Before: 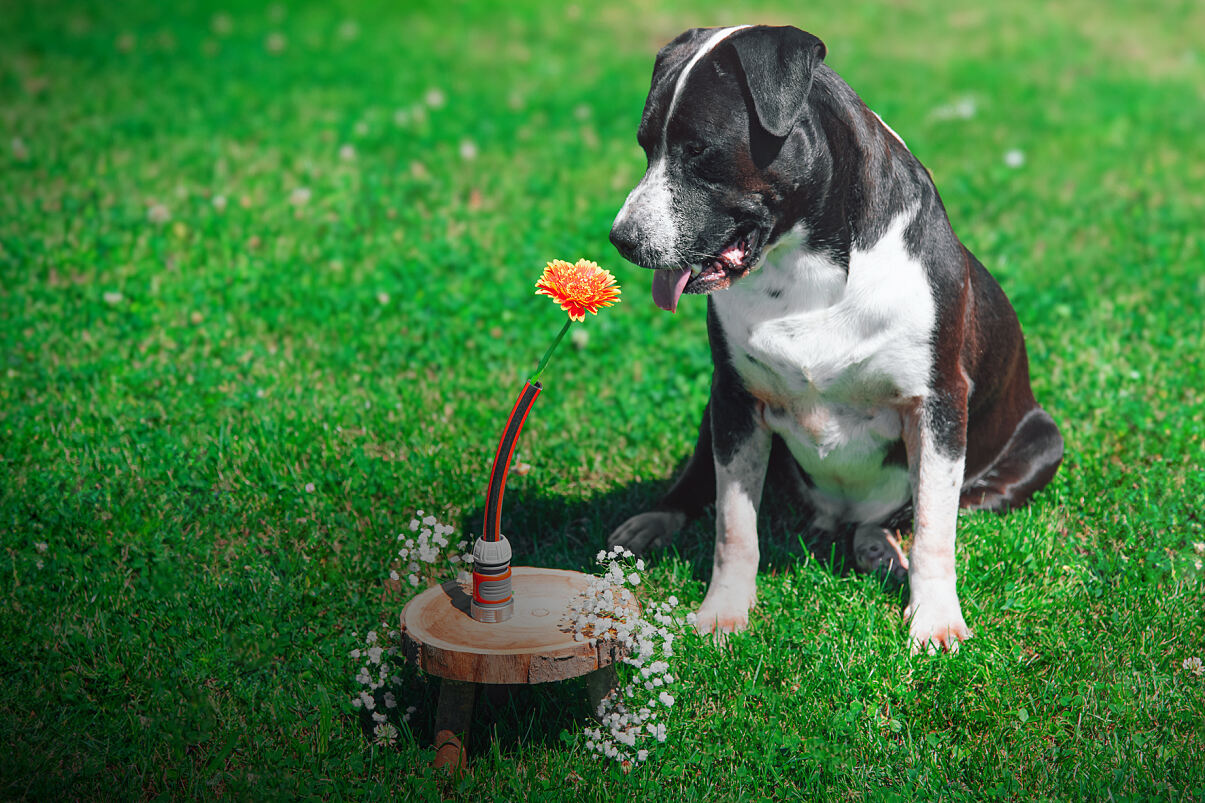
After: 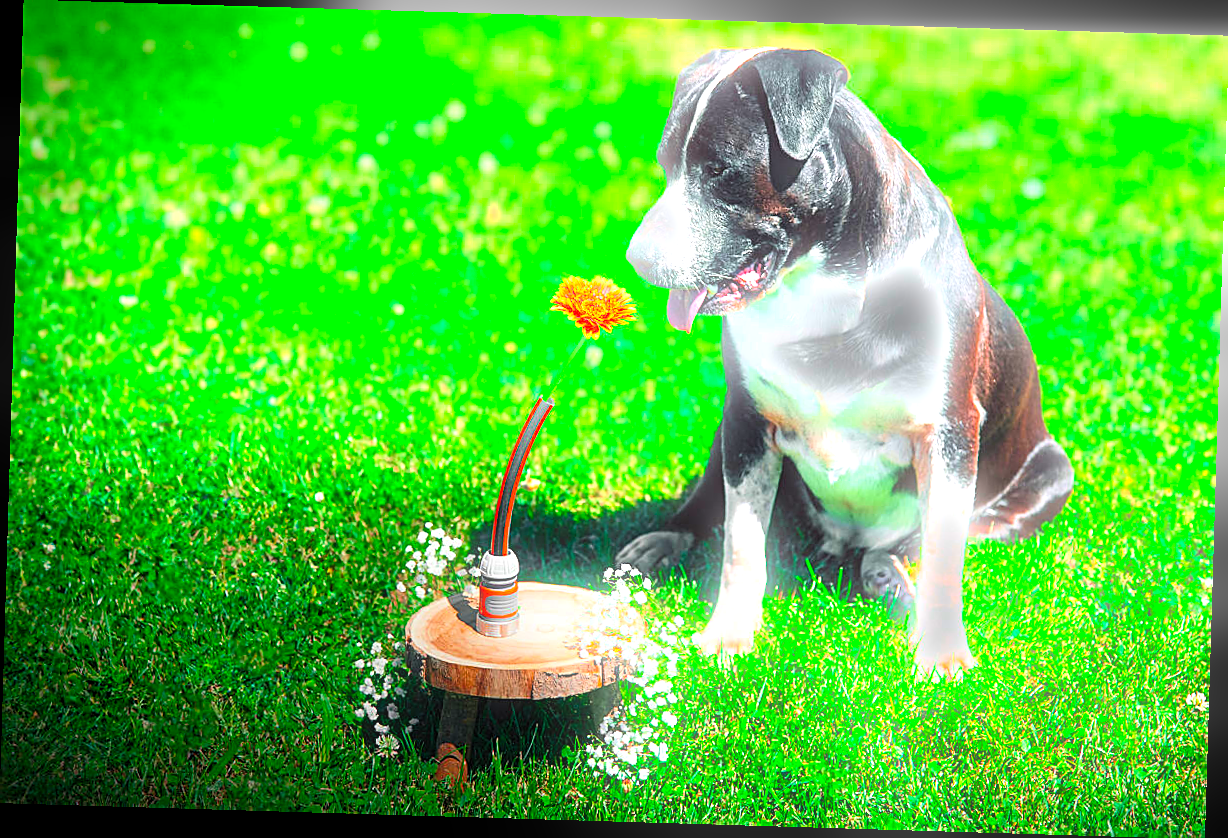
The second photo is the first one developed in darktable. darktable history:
exposure: exposure 0.3 EV, compensate highlight preservation false
levels: levels [0.012, 0.367, 0.697]
bloom: size 5%, threshold 95%, strength 15%
rotate and perspective: rotation 1.72°, automatic cropping off
color balance rgb: perceptual saturation grading › global saturation 25%, perceptual brilliance grading › mid-tones 10%, perceptual brilliance grading › shadows 15%, global vibrance 20%
sharpen: on, module defaults
